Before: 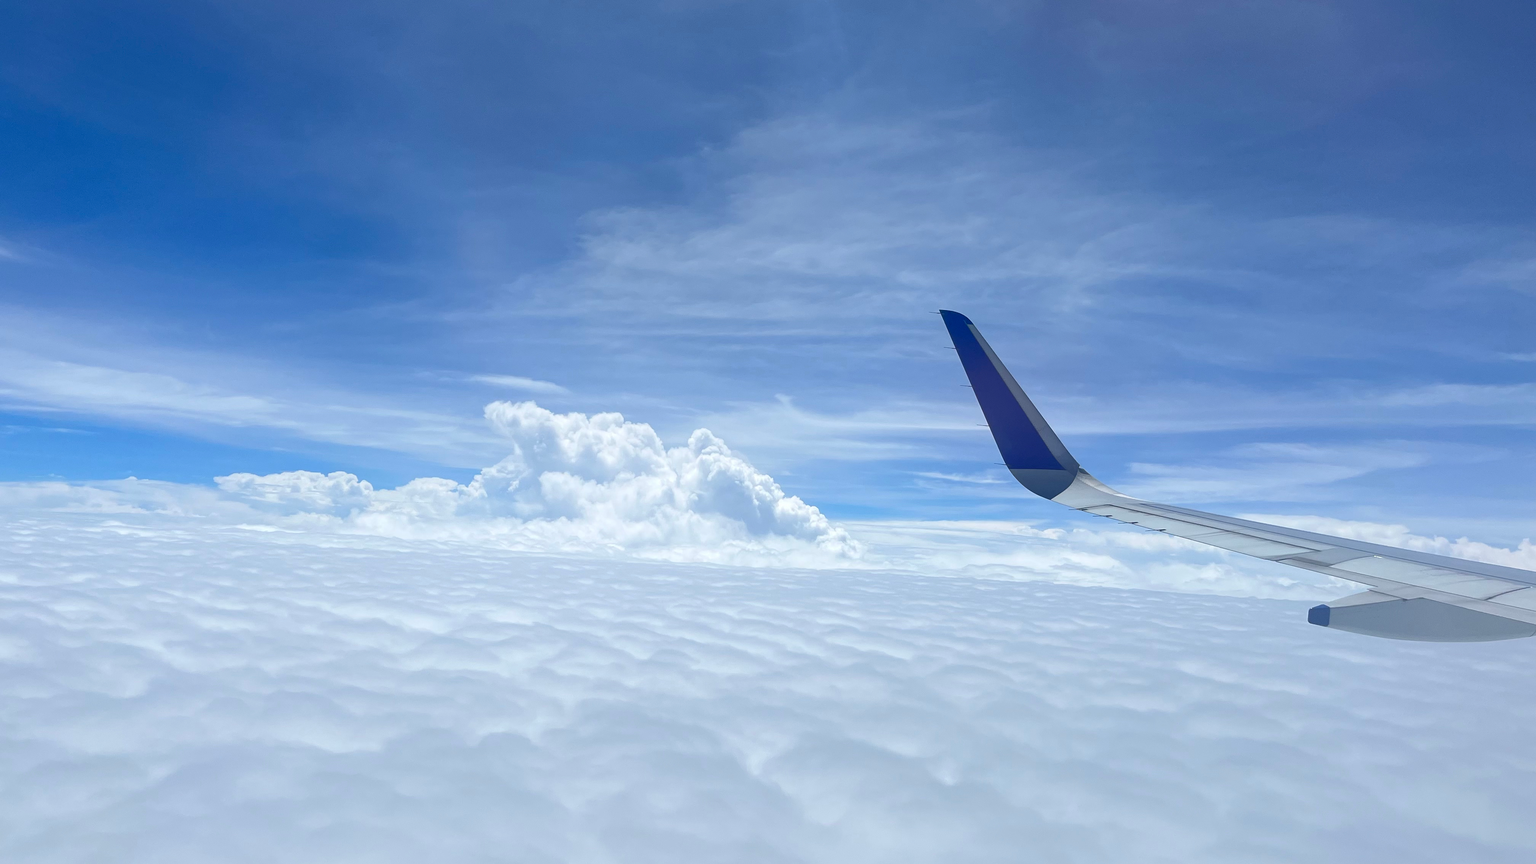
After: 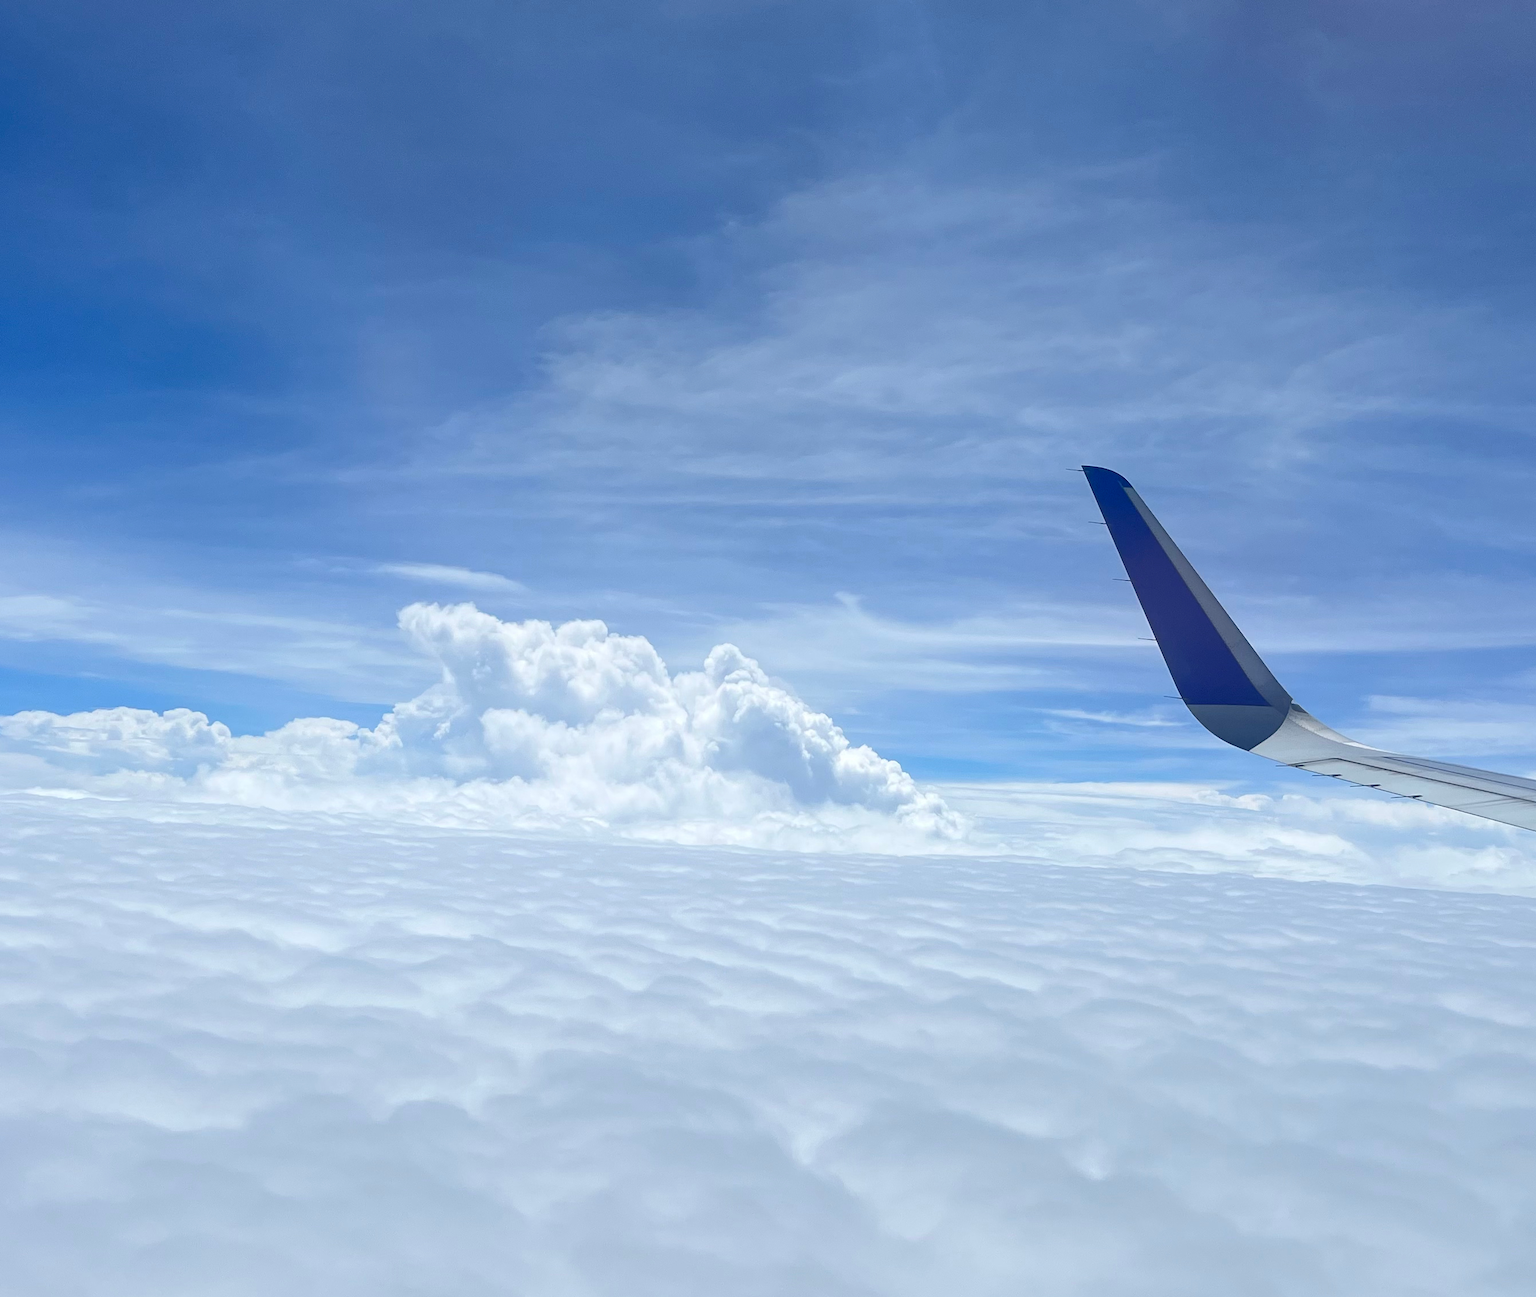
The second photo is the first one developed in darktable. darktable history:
crop and rotate: left 14.31%, right 19.122%
